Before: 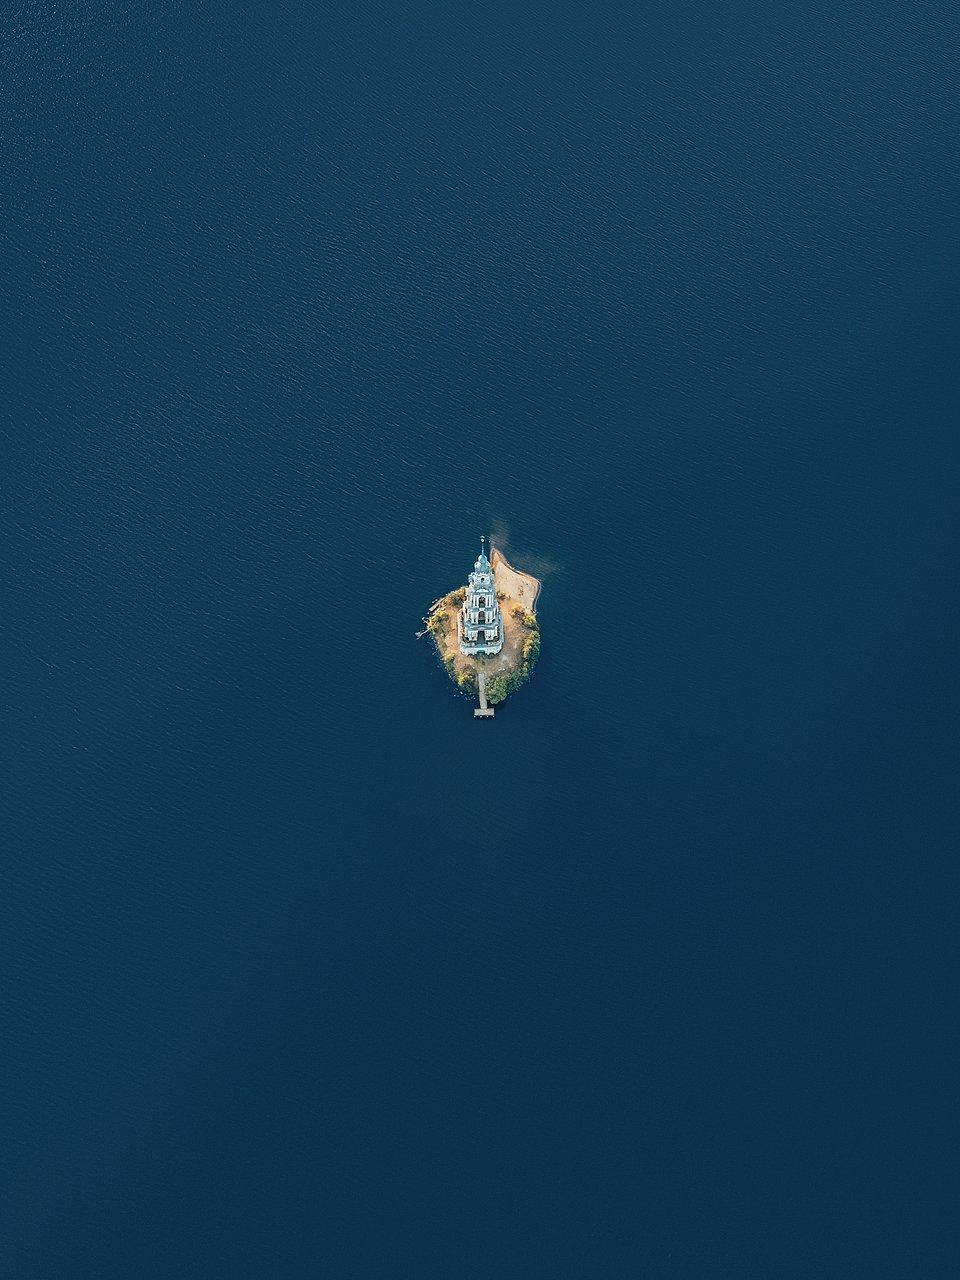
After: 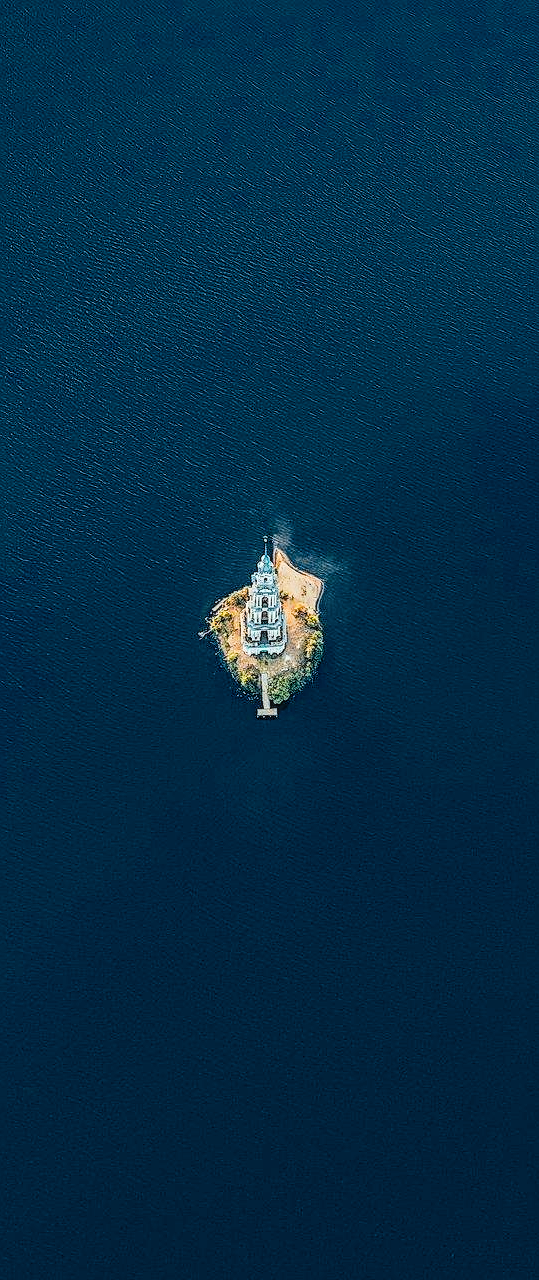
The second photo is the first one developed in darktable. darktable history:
crop and rotate: left 22.631%, right 21.217%
filmic rgb: black relative exposure -7.65 EV, white relative exposure 4.56 EV, threshold 3.02 EV, hardness 3.61, iterations of high-quality reconstruction 0, enable highlight reconstruction true
color balance rgb: perceptual saturation grading › global saturation 19.429%, saturation formula JzAzBz (2021)
contrast brightness saturation: contrast 0.201, brightness 0.148, saturation 0.15
sharpen: on, module defaults
local contrast: highlights 20%, detail 150%
